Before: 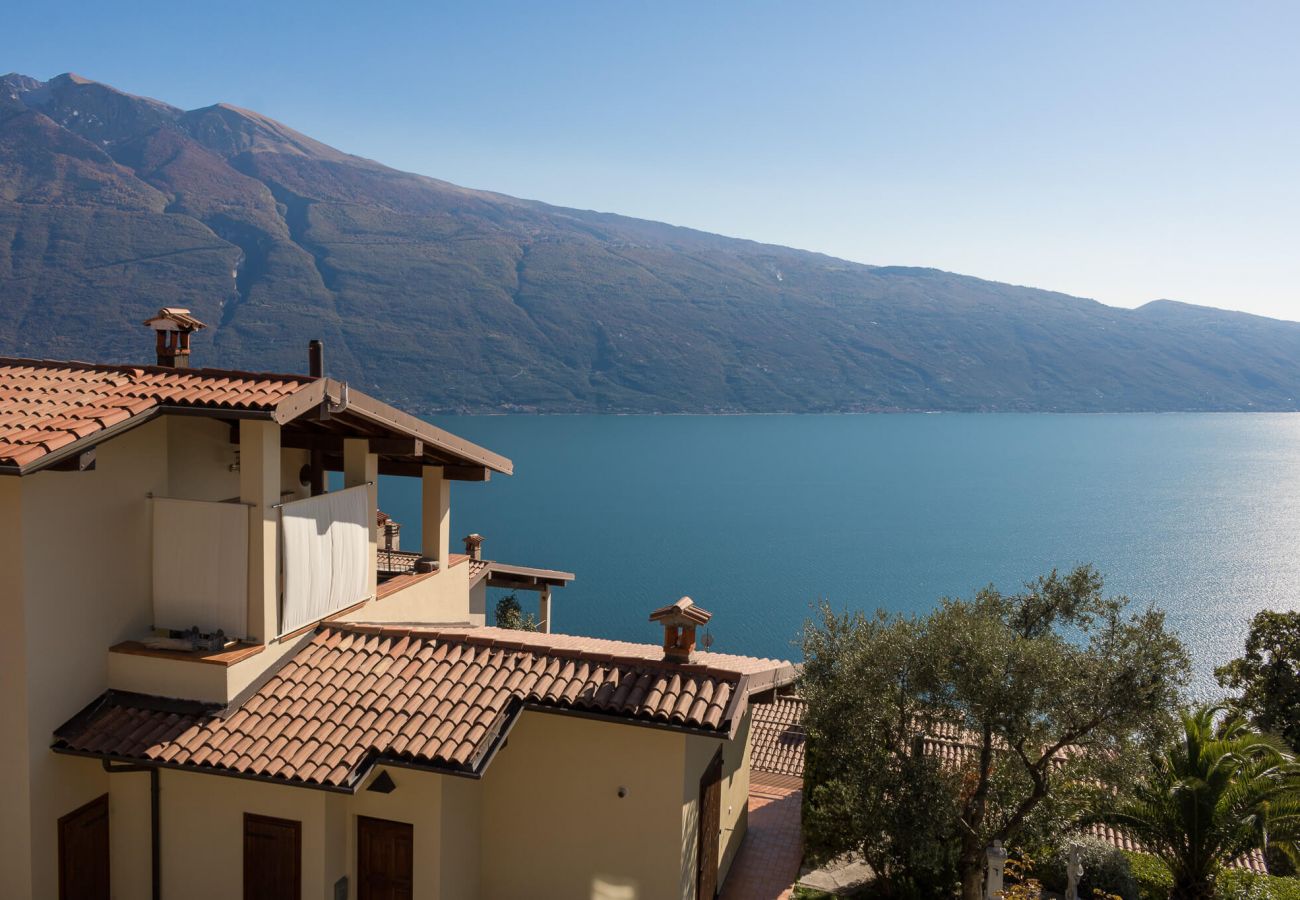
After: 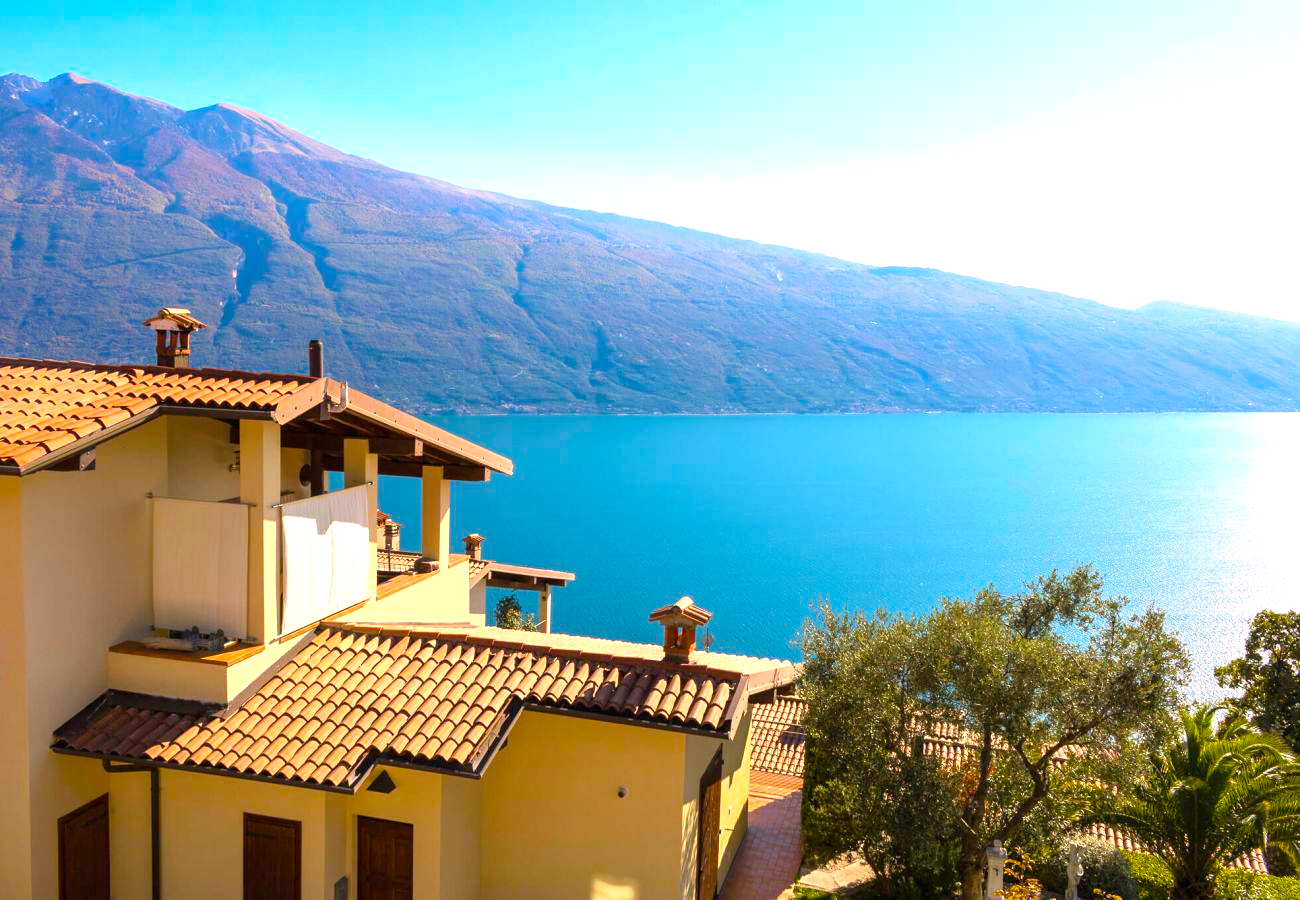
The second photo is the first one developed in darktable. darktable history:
exposure: black level correction 0, exposure 1.199 EV, compensate highlight preservation false
color balance rgb: highlights gain › chroma 0.896%, highlights gain › hue 29.83°, linear chroma grading › global chroma 15.569%, perceptual saturation grading › global saturation 19.483%, global vibrance 31.106%
contrast brightness saturation: contrast 0.1, brightness 0.033, saturation 0.092
